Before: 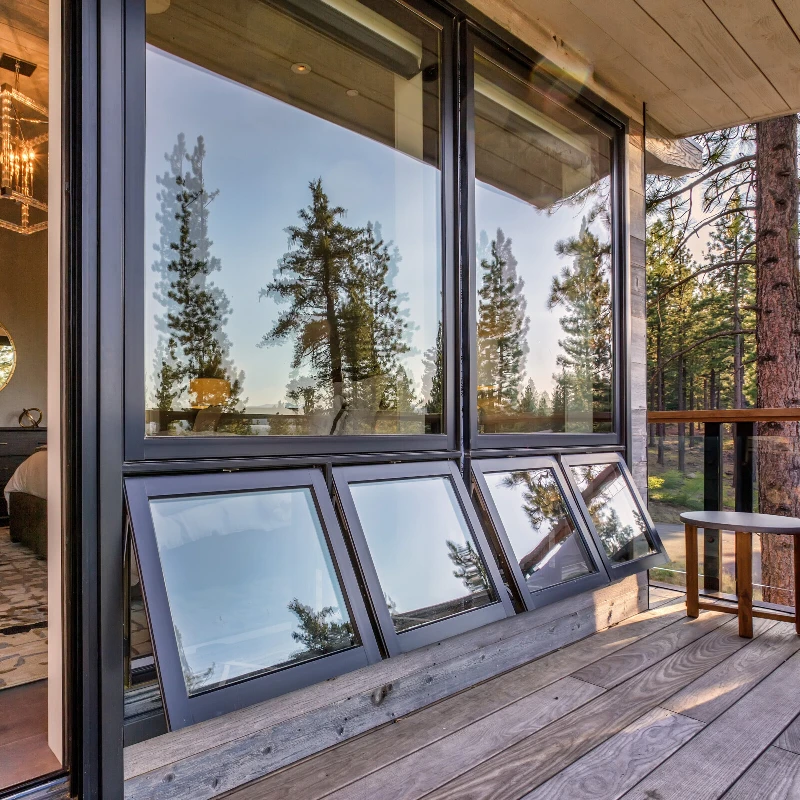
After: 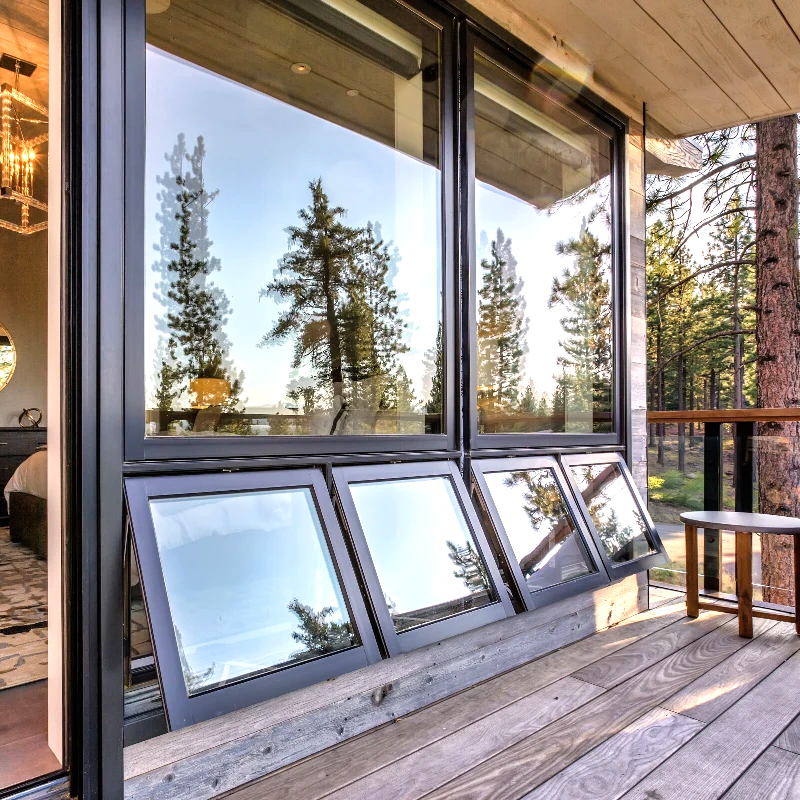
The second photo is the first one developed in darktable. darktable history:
tone equalizer: -8 EV -0.746 EV, -7 EV -0.67 EV, -6 EV -0.603 EV, -5 EV -0.42 EV, -3 EV 0.387 EV, -2 EV 0.6 EV, -1 EV 0.692 EV, +0 EV 0.748 EV
